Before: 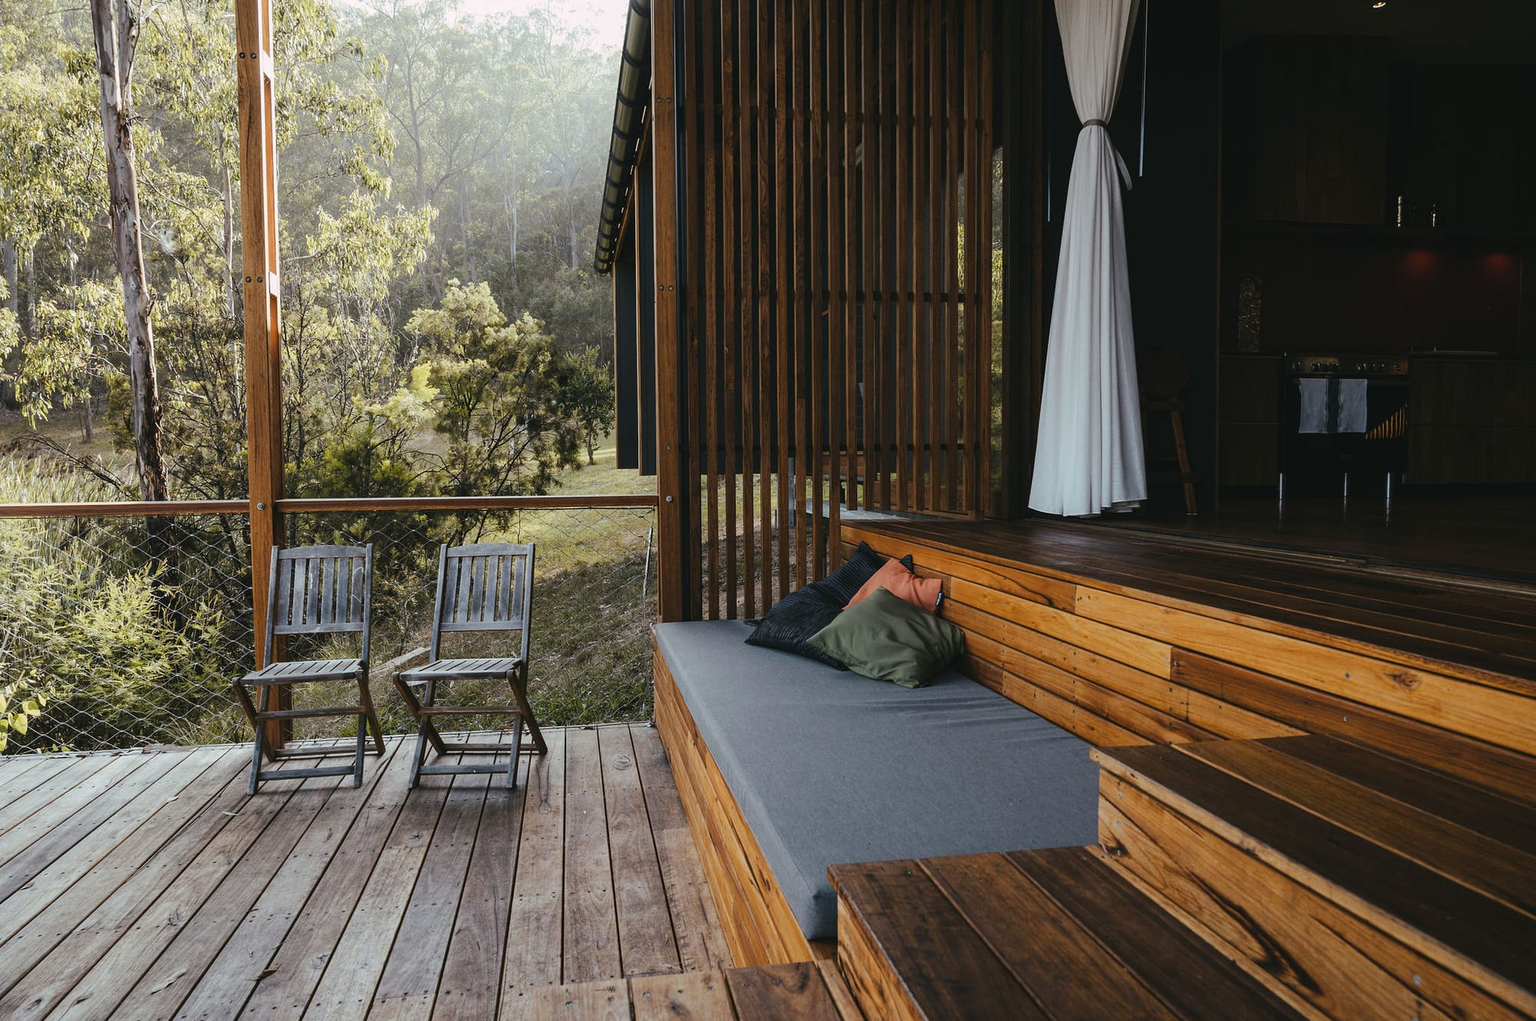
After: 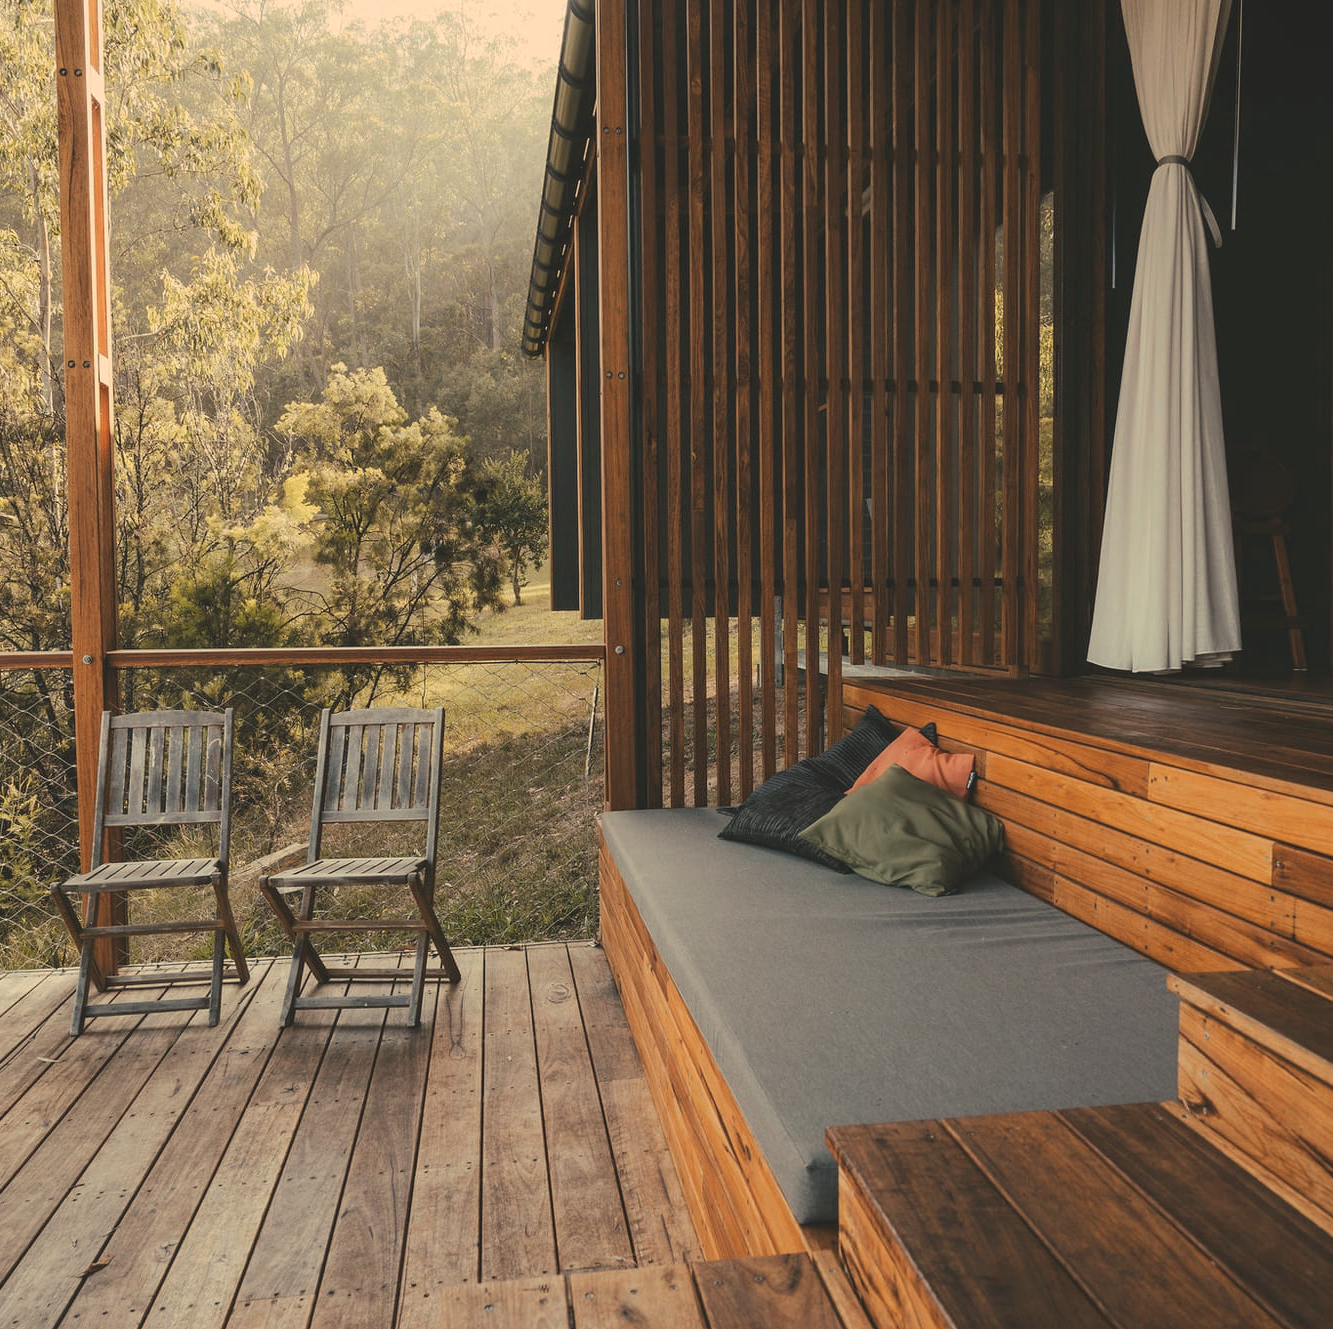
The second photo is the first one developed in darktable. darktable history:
contrast brightness saturation: contrast -0.15, brightness 0.05, saturation -0.12
crop and rotate: left 12.648%, right 20.685%
white balance: red 1.138, green 0.996, blue 0.812
